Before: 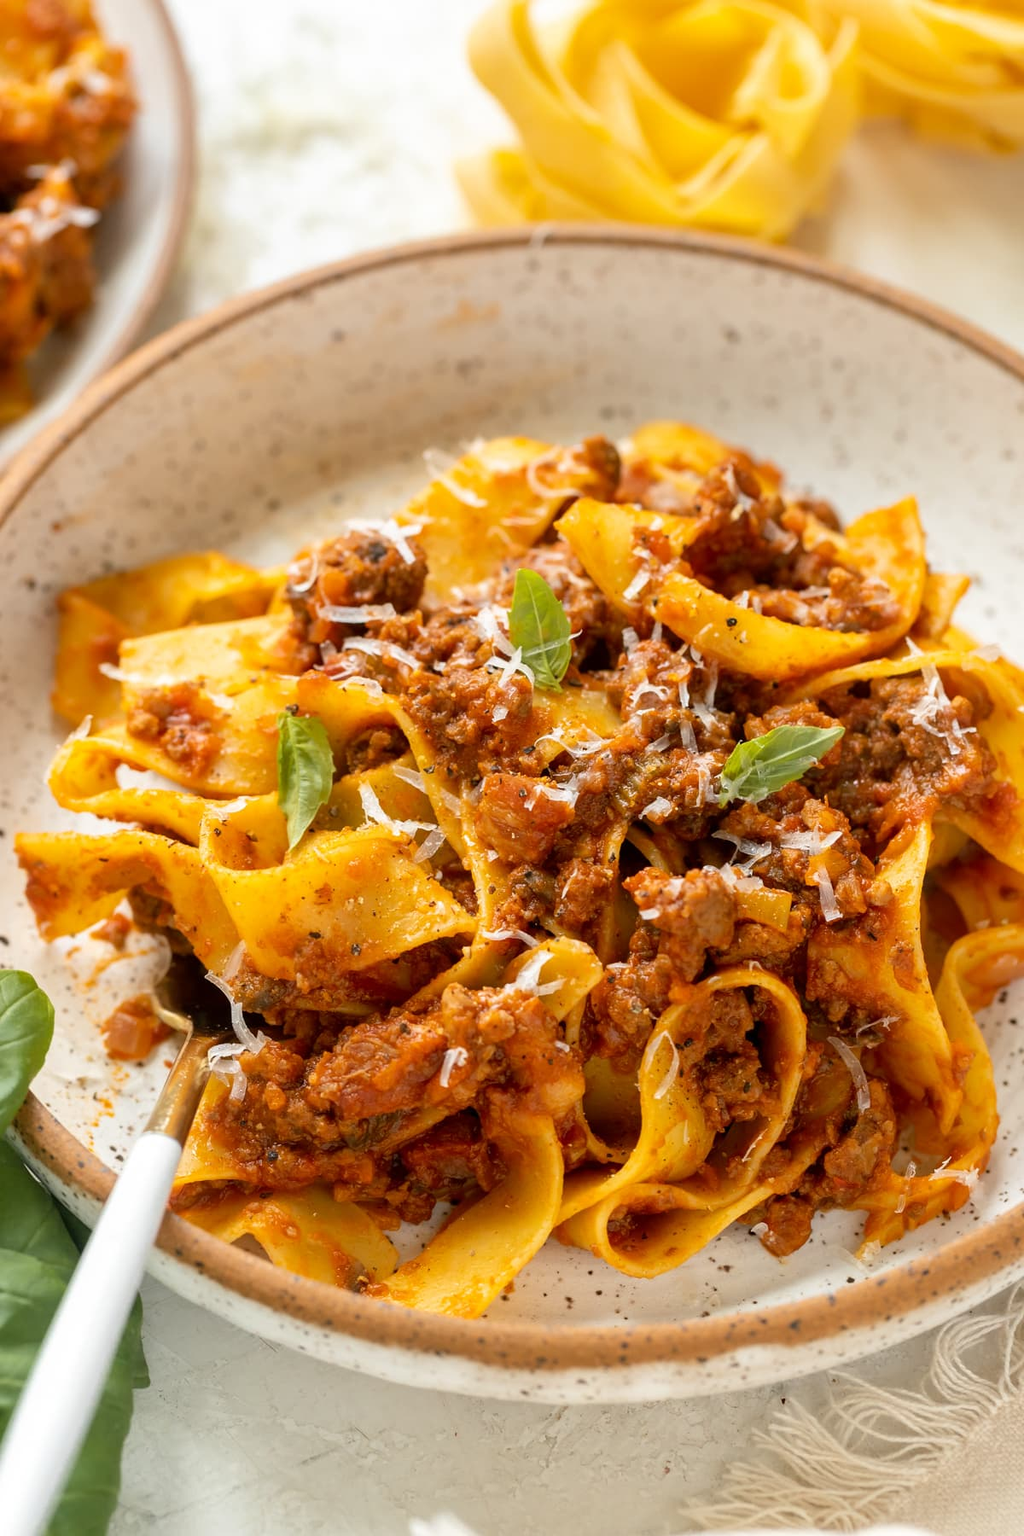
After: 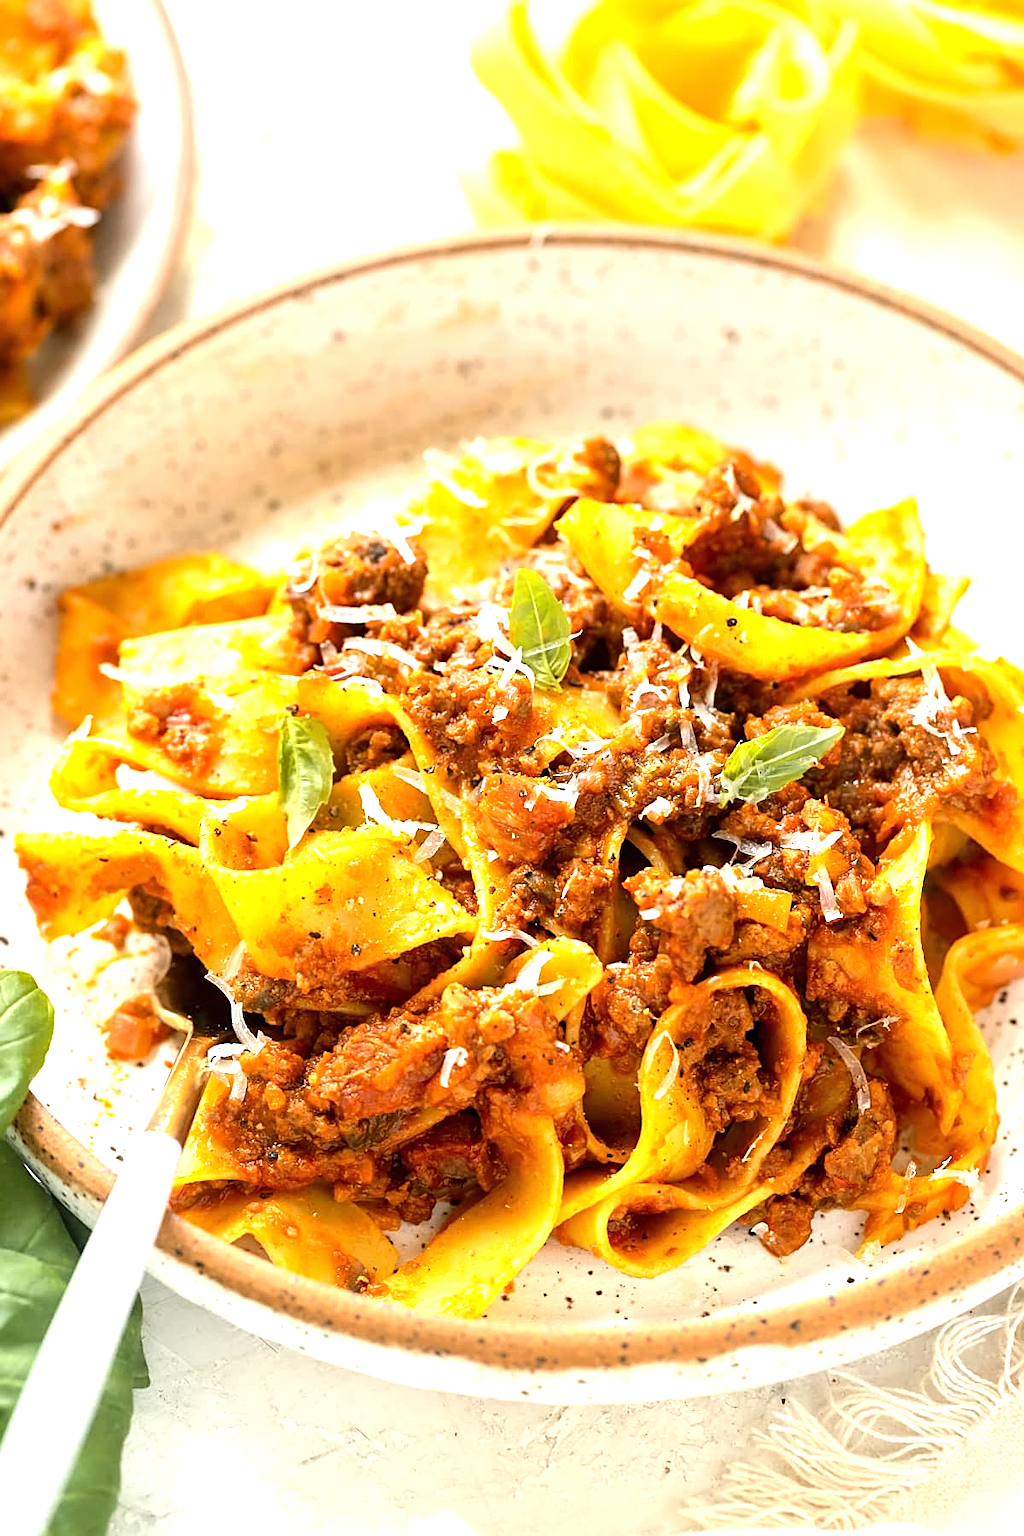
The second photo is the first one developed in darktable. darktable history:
tone equalizer: -8 EV -0.417 EV, -7 EV -0.389 EV, -6 EV -0.333 EV, -5 EV -0.222 EV, -3 EV 0.222 EV, -2 EV 0.333 EV, -1 EV 0.389 EV, +0 EV 0.417 EV, edges refinement/feathering 500, mask exposure compensation -1.57 EV, preserve details no
sharpen: on, module defaults
exposure: black level correction 0, exposure 0.7 EV, compensate exposure bias true, compensate highlight preservation false
